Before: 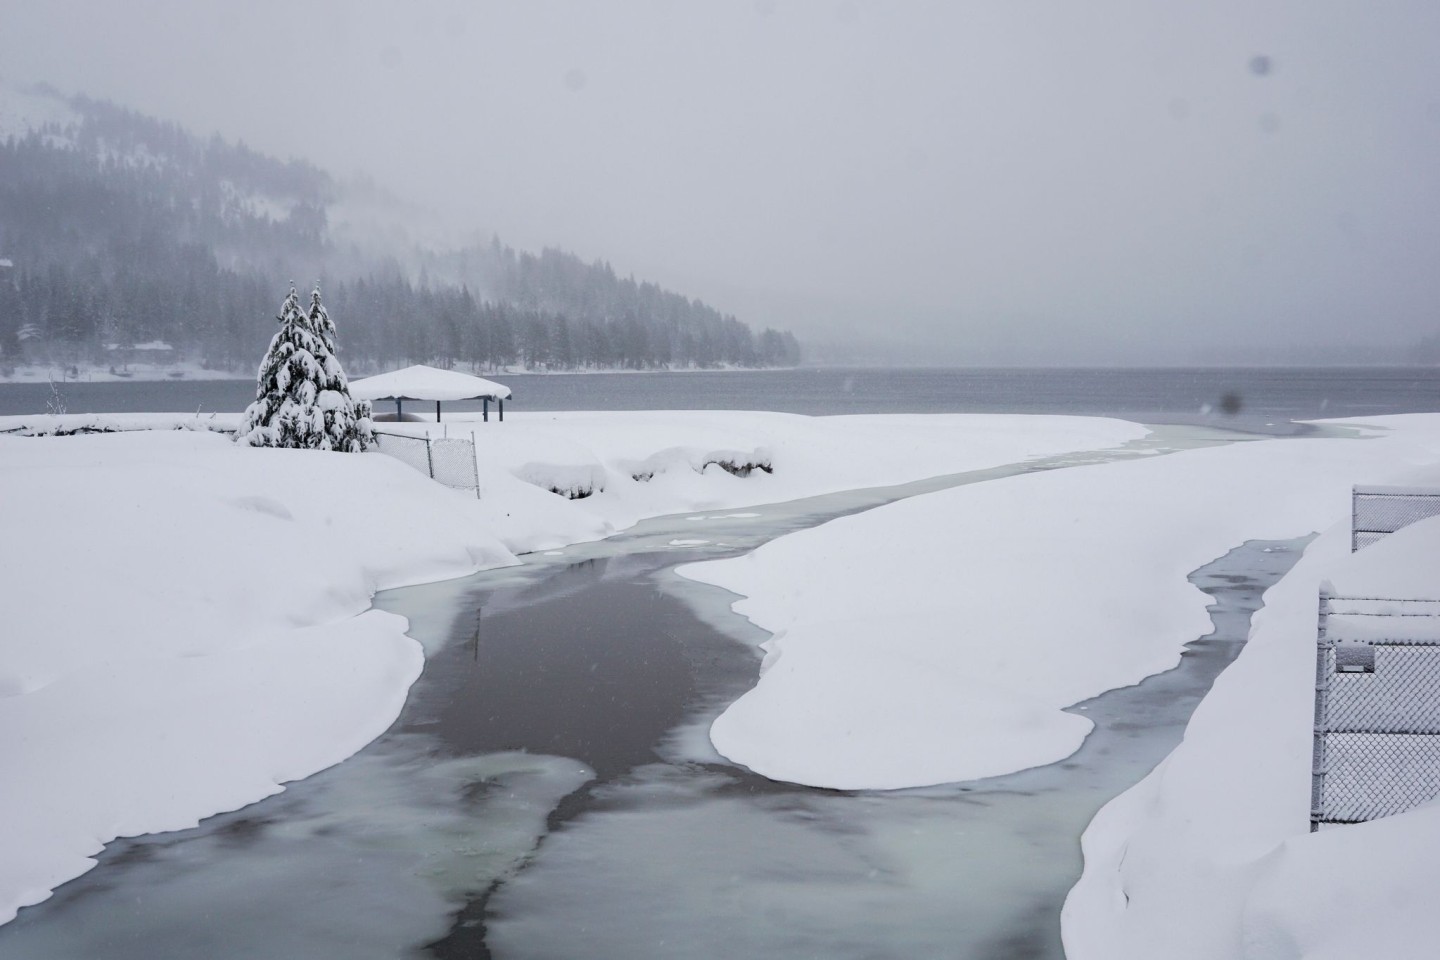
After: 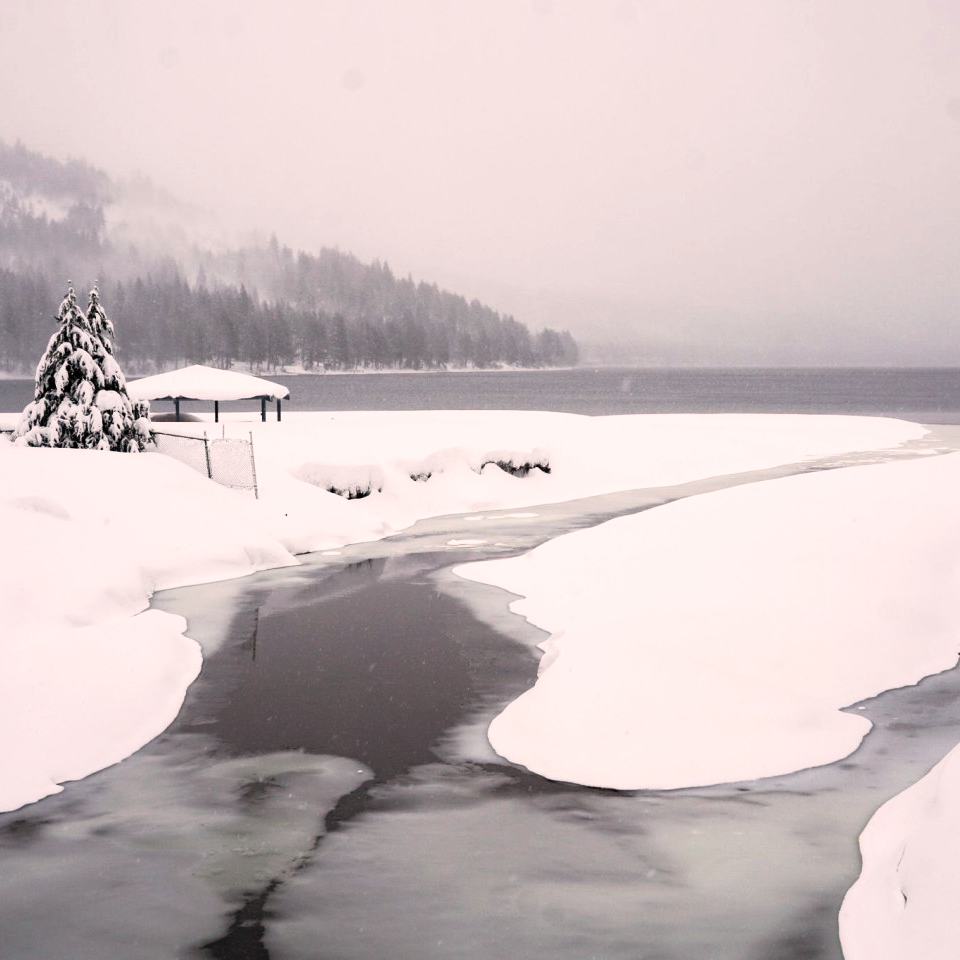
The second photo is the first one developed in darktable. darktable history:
crop and rotate: left 15.446%, right 17.836%
filmic rgb: white relative exposure 2.2 EV, hardness 6.97
white balance: red 1.127, blue 0.943
